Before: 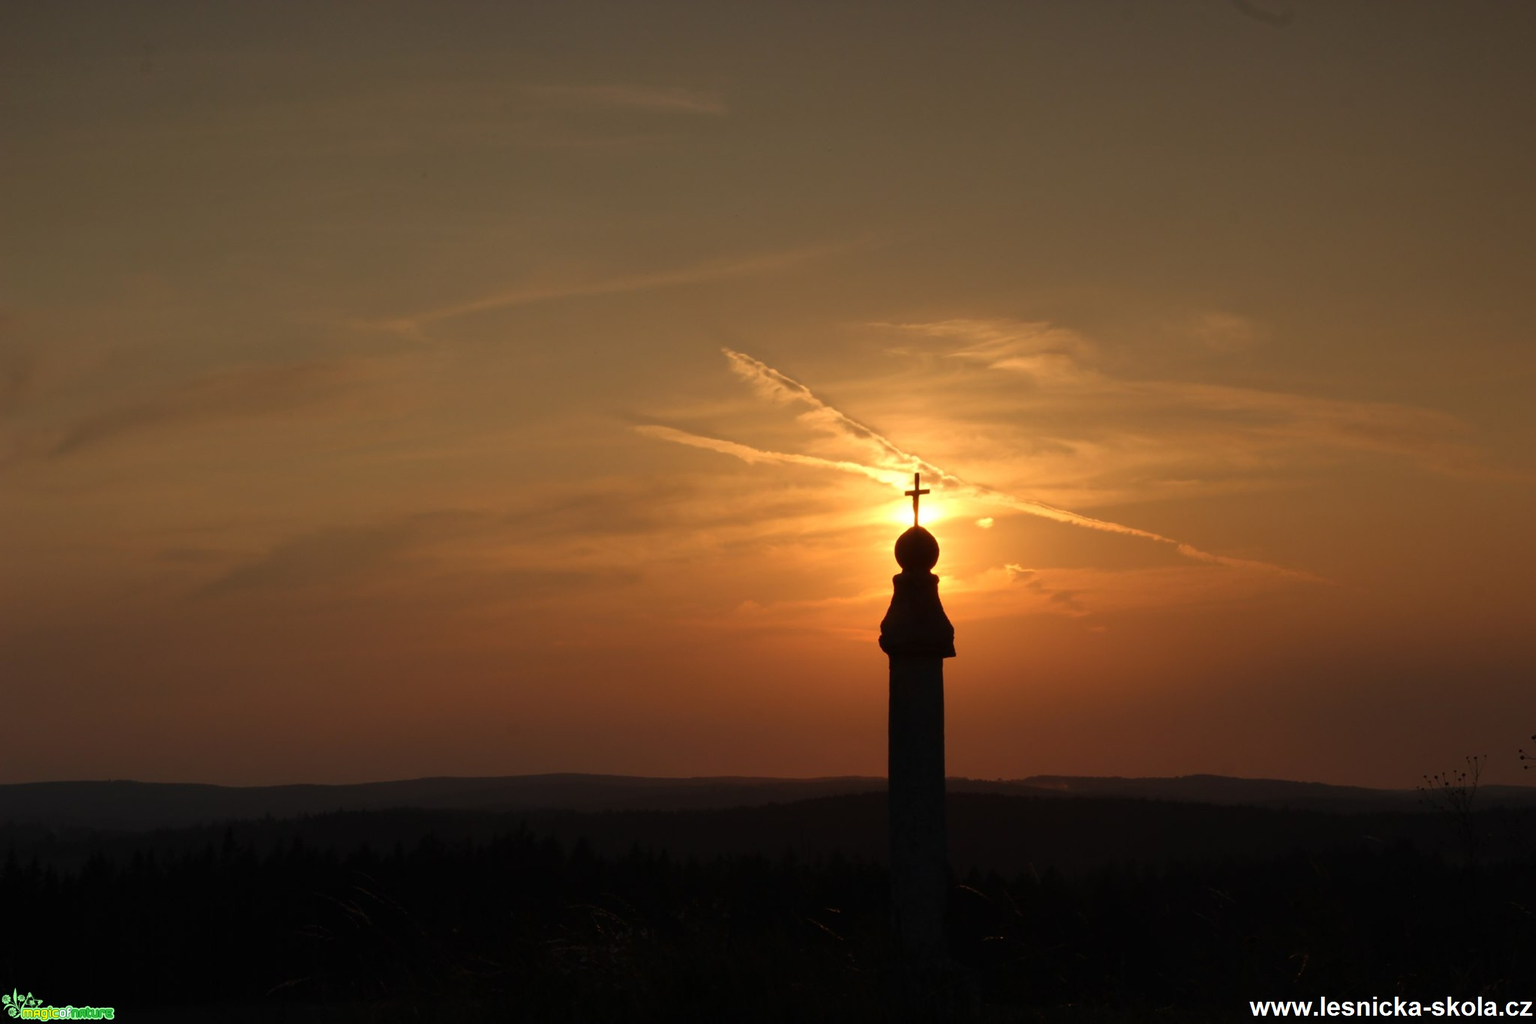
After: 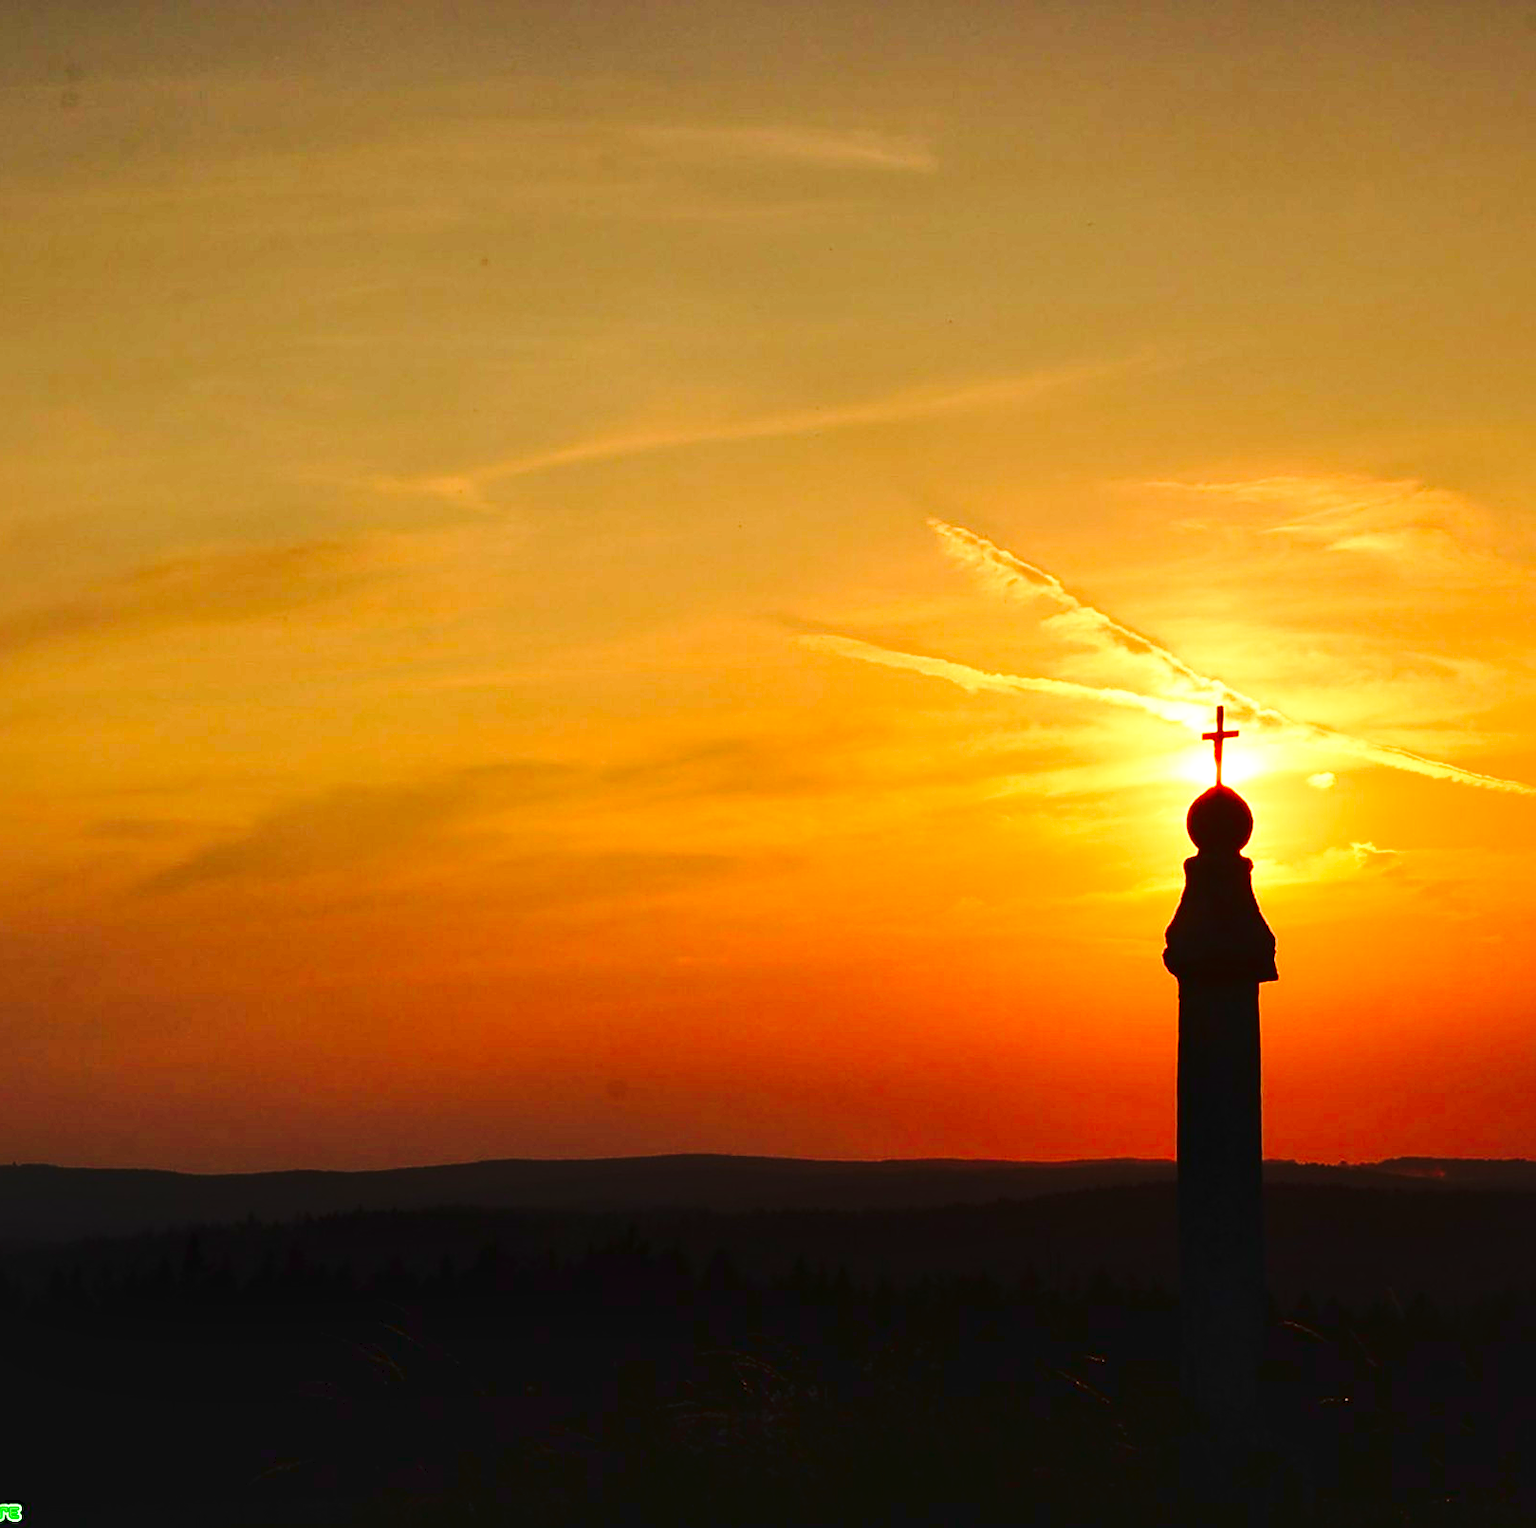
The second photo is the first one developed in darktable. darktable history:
base curve: curves: ch0 [(0, 0) (0.028, 0.03) (0.121, 0.232) (0.46, 0.748) (0.859, 0.968) (1, 1)], preserve colors none
sharpen: on, module defaults
local contrast: mode bilateral grid, contrast 20, coarseness 99, detail 150%, midtone range 0.2
tone curve: curves: ch0 [(0, 0) (0.003, 0.039) (0.011, 0.041) (0.025, 0.048) (0.044, 0.065) (0.069, 0.084) (0.1, 0.104) (0.136, 0.137) (0.177, 0.19) (0.224, 0.245) (0.277, 0.32) (0.335, 0.409) (0.399, 0.496) (0.468, 0.58) (0.543, 0.656) (0.623, 0.733) (0.709, 0.796) (0.801, 0.852) (0.898, 0.93) (1, 1)], color space Lab, linked channels, preserve colors none
crop and rotate: left 6.51%, right 26.5%
color correction: highlights b* 0.001, saturation 1.36
